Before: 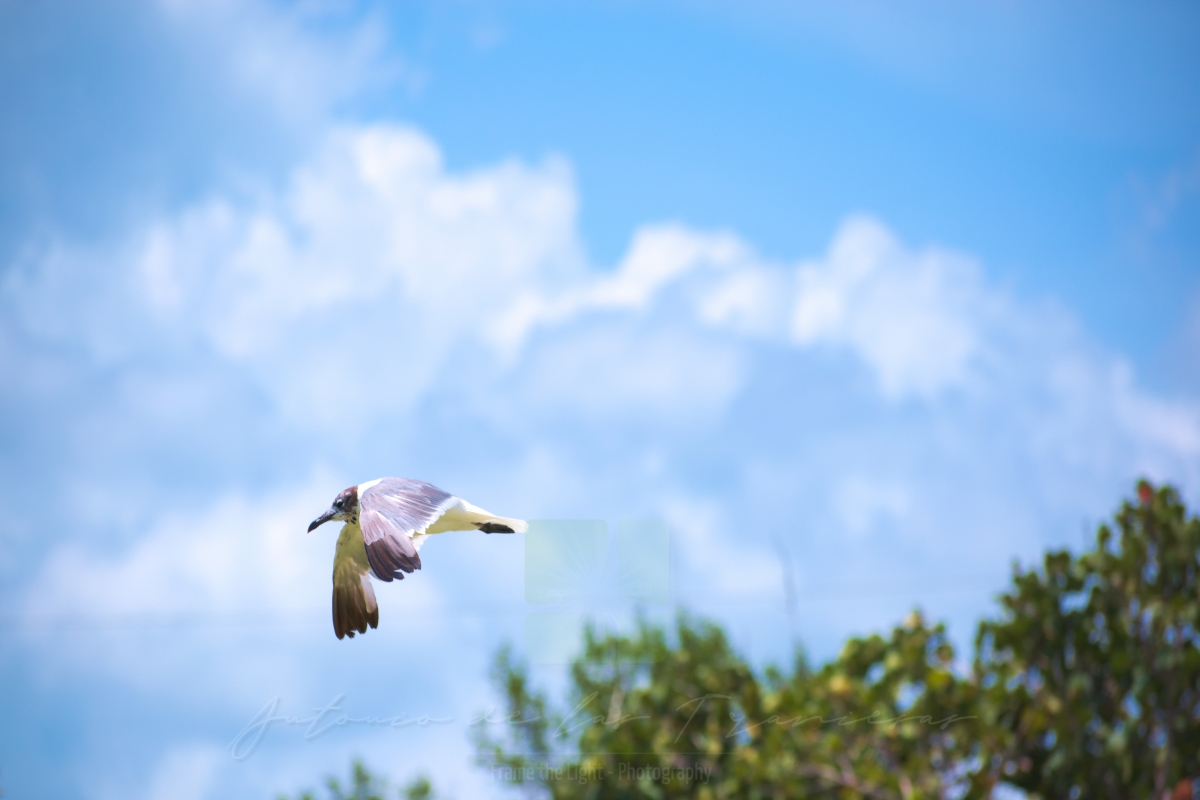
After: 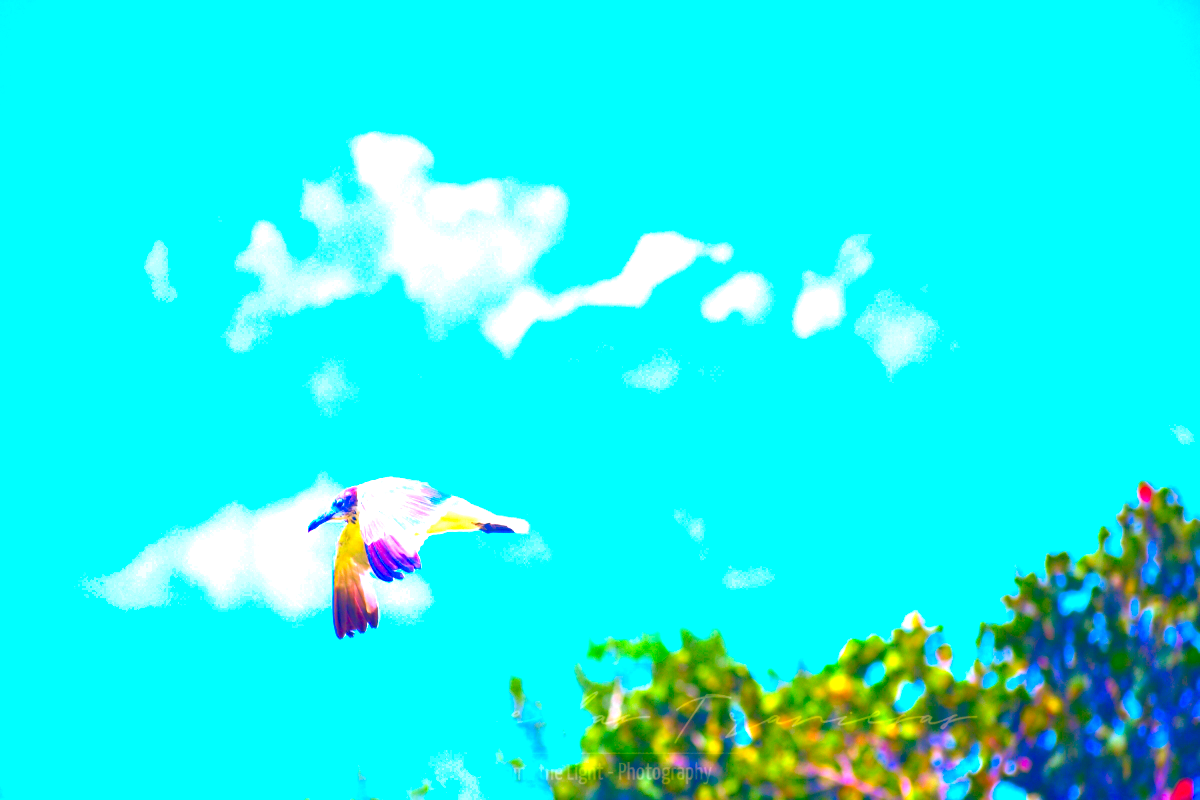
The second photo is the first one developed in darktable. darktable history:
white balance: red 1.066, blue 1.119
color balance rgb: shadows lift › luminance -41.13%, shadows lift › chroma 14.13%, shadows lift › hue 260°, power › luminance -3.76%, power › chroma 0.56%, power › hue 40.37°, highlights gain › luminance 16.81%, highlights gain › chroma 2.94%, highlights gain › hue 260°, global offset › luminance -0.29%, global offset › chroma 0.31%, global offset › hue 260°, perceptual saturation grading › global saturation 20%, perceptual saturation grading › highlights -13.92%, perceptual saturation grading › shadows 50%
color correction: saturation 3
exposure: black level correction 0, exposure 1.45 EV, compensate exposure bias true, compensate highlight preservation false
